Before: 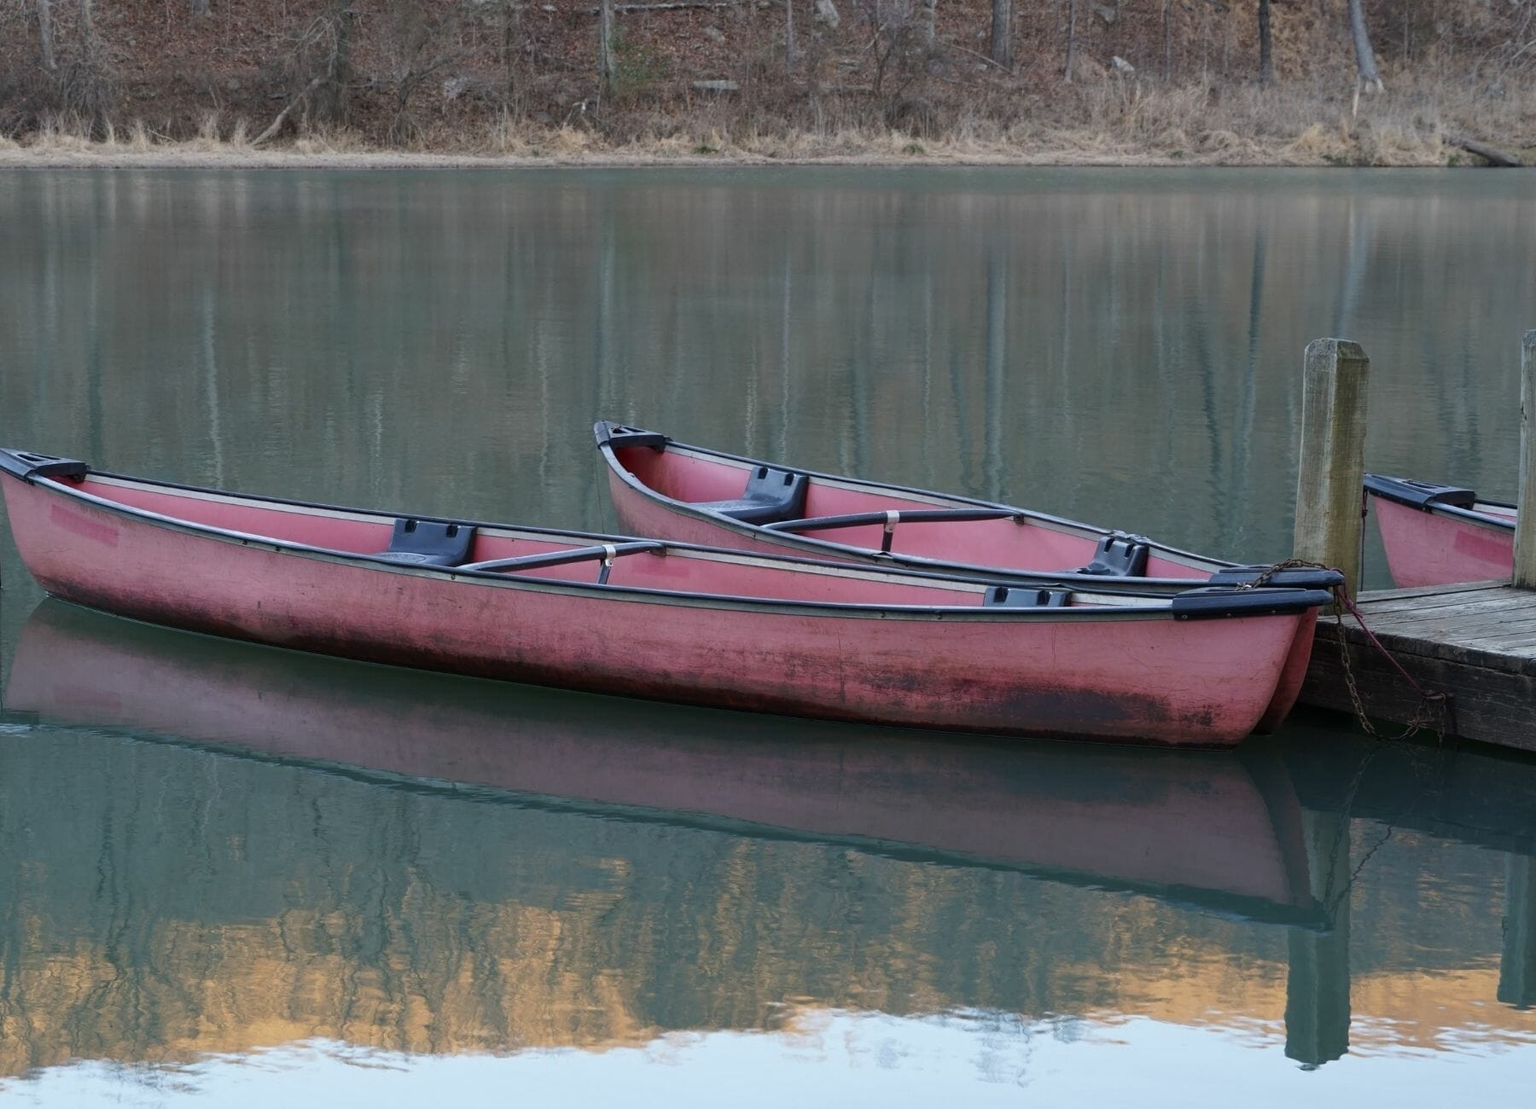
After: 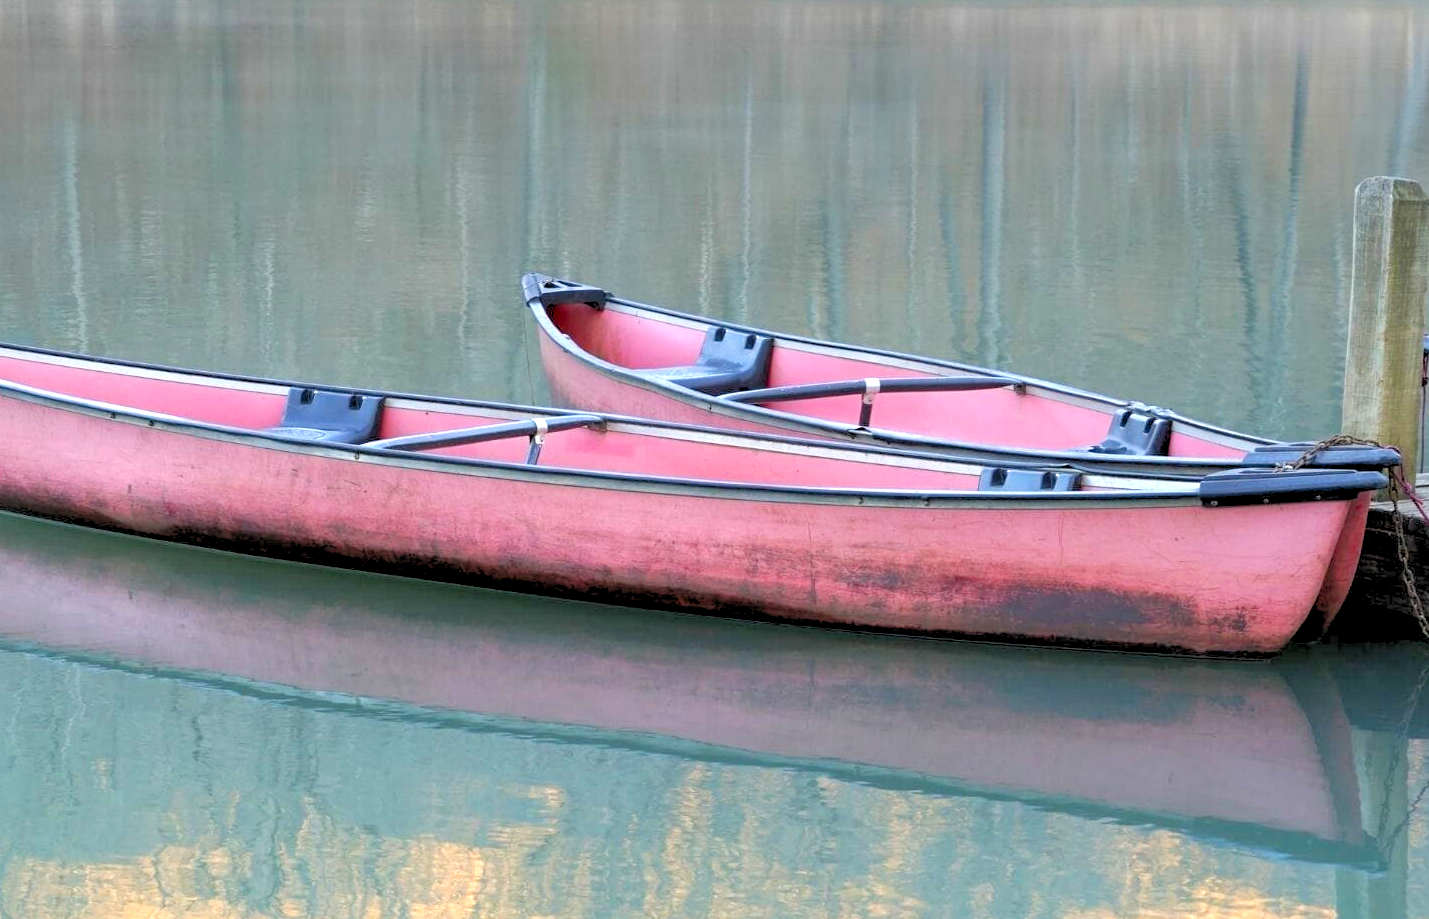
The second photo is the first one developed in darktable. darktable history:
color correction: saturation 1.11
exposure: black level correction 0.001, exposure 1.735 EV, compensate highlight preservation false
crop: left 9.712%, top 16.928%, right 10.845%, bottom 12.332%
rgb levels: preserve colors sum RGB, levels [[0.038, 0.433, 0.934], [0, 0.5, 1], [0, 0.5, 1]]
graduated density: on, module defaults
